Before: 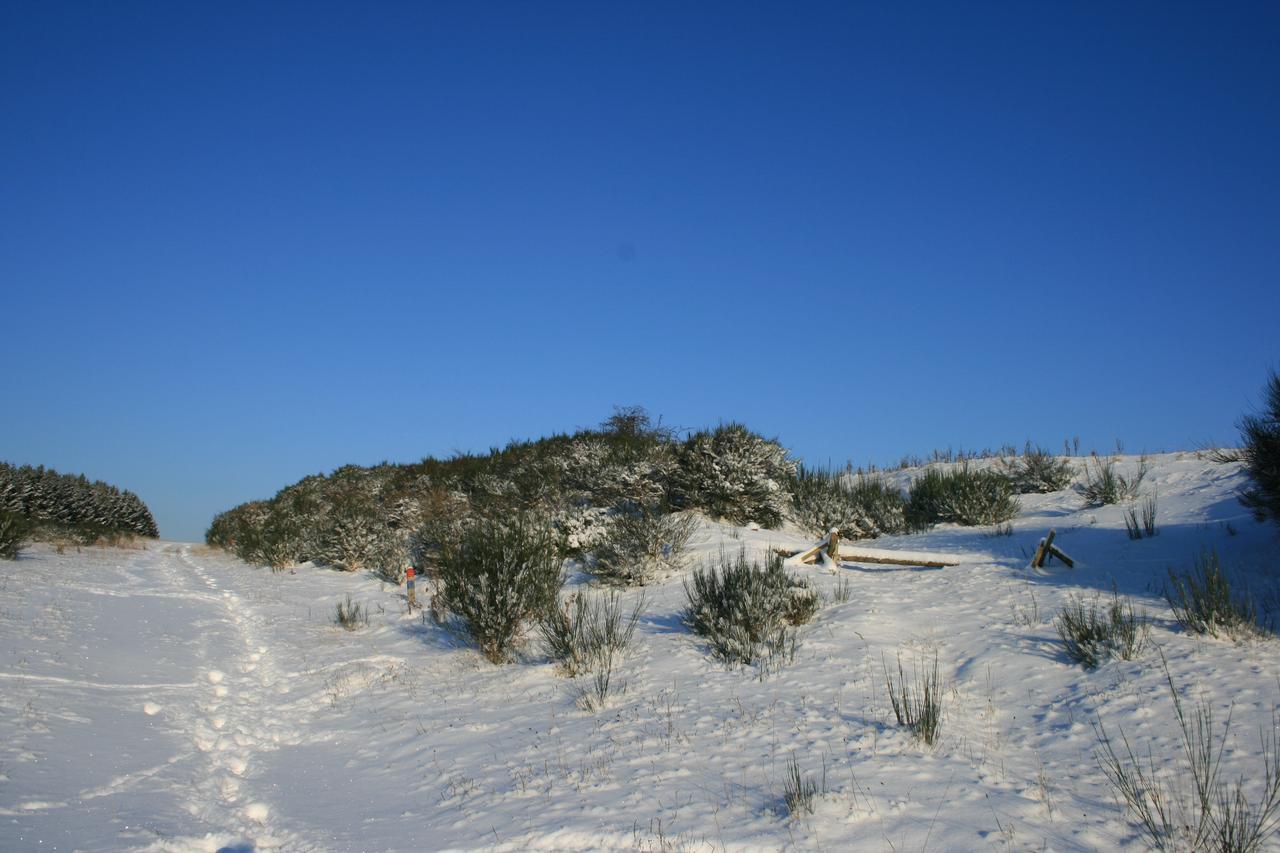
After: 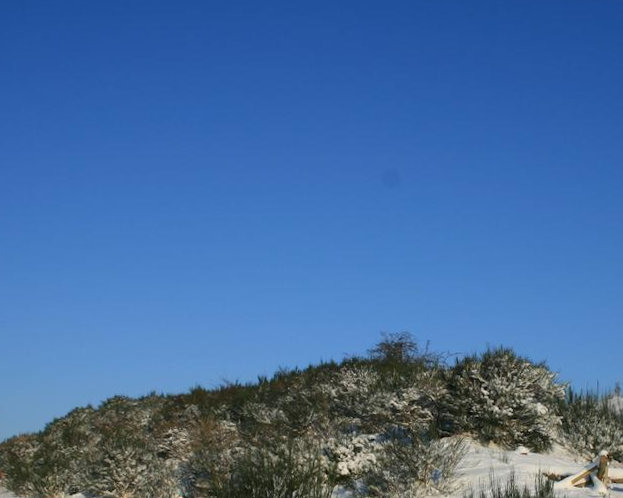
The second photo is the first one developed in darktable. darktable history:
rotate and perspective: rotation -1°, crop left 0.011, crop right 0.989, crop top 0.025, crop bottom 0.975
crop: left 17.835%, top 7.675%, right 32.881%, bottom 32.213%
